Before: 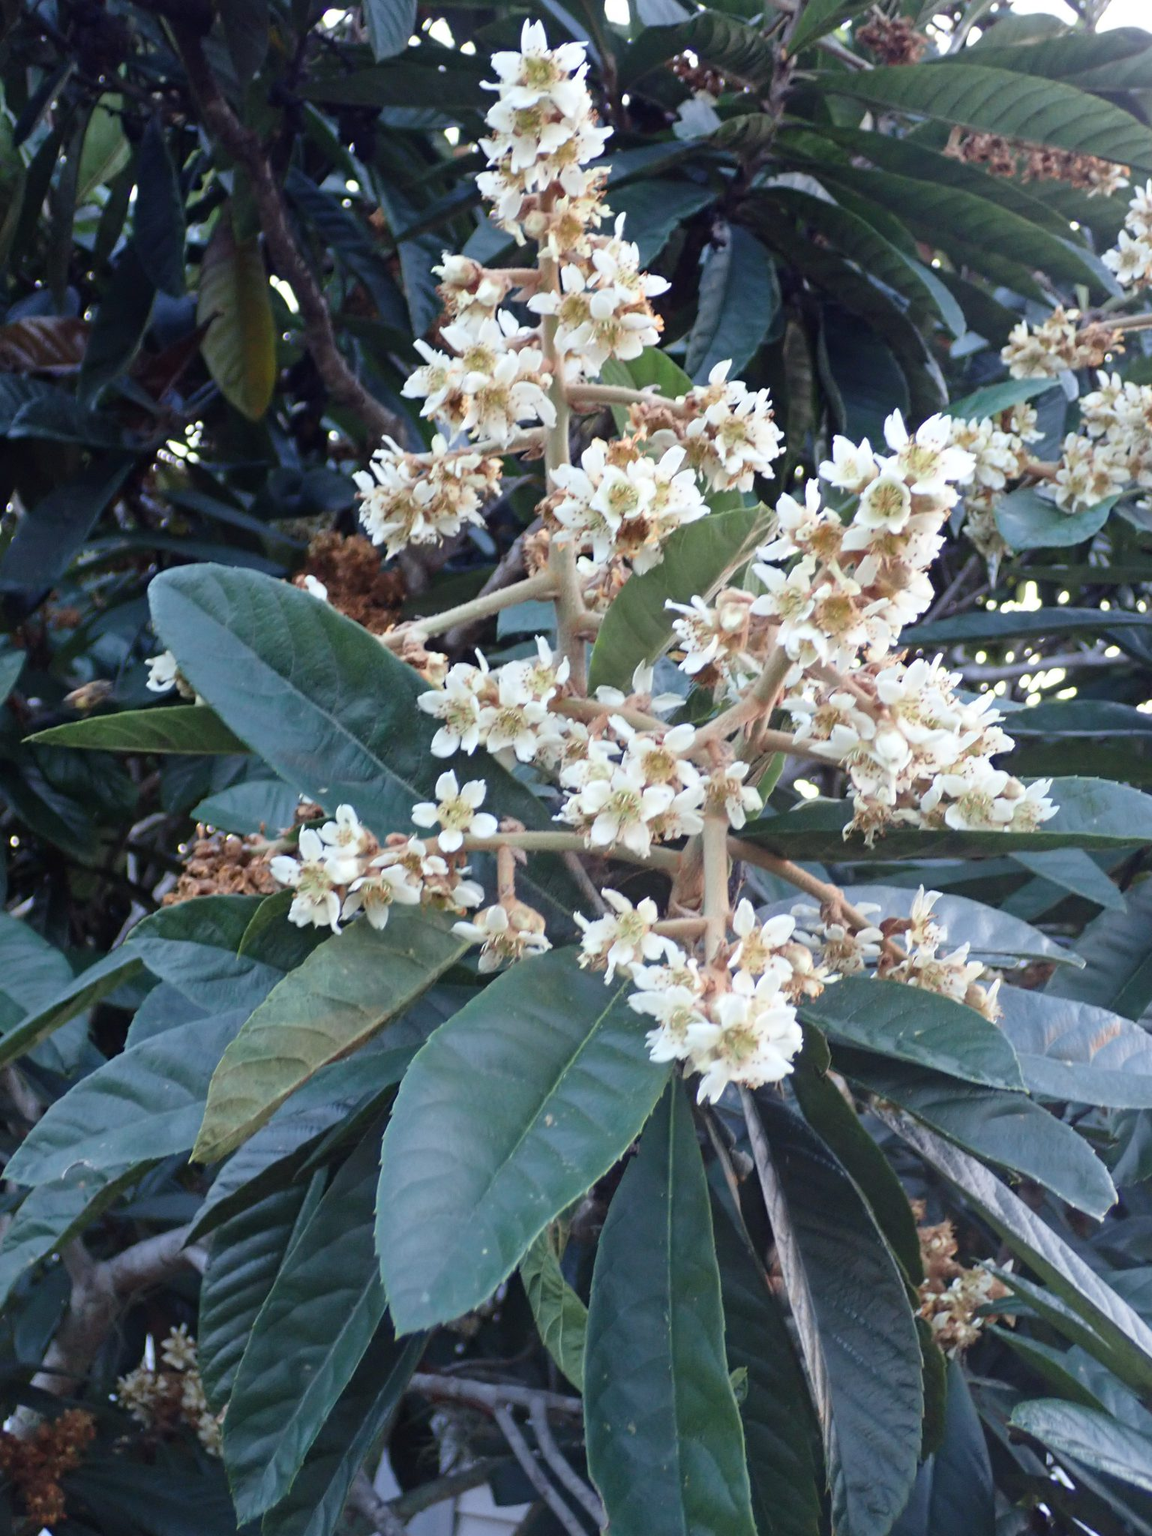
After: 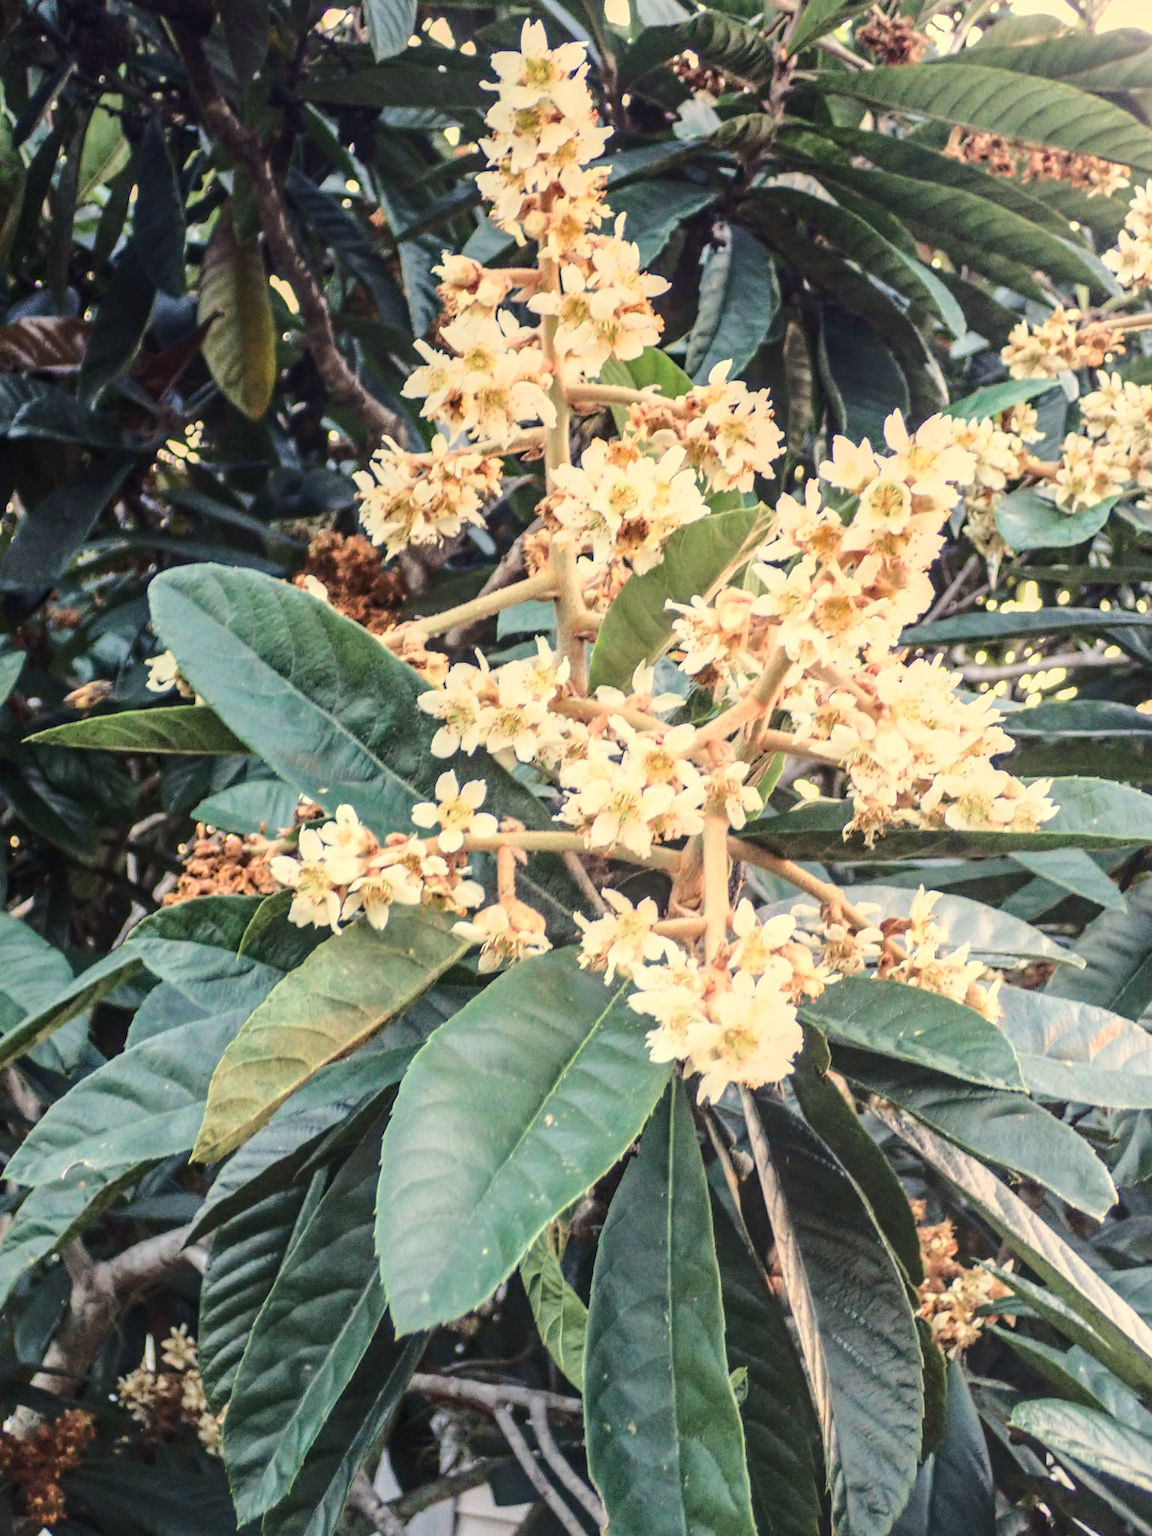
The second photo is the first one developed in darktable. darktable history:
white balance: red 1.138, green 0.996, blue 0.812
base curve: curves: ch0 [(0, 0) (0.032, 0.037) (0.105, 0.228) (0.435, 0.76) (0.856, 0.983) (1, 1)]
local contrast: highlights 0%, shadows 0%, detail 133%
